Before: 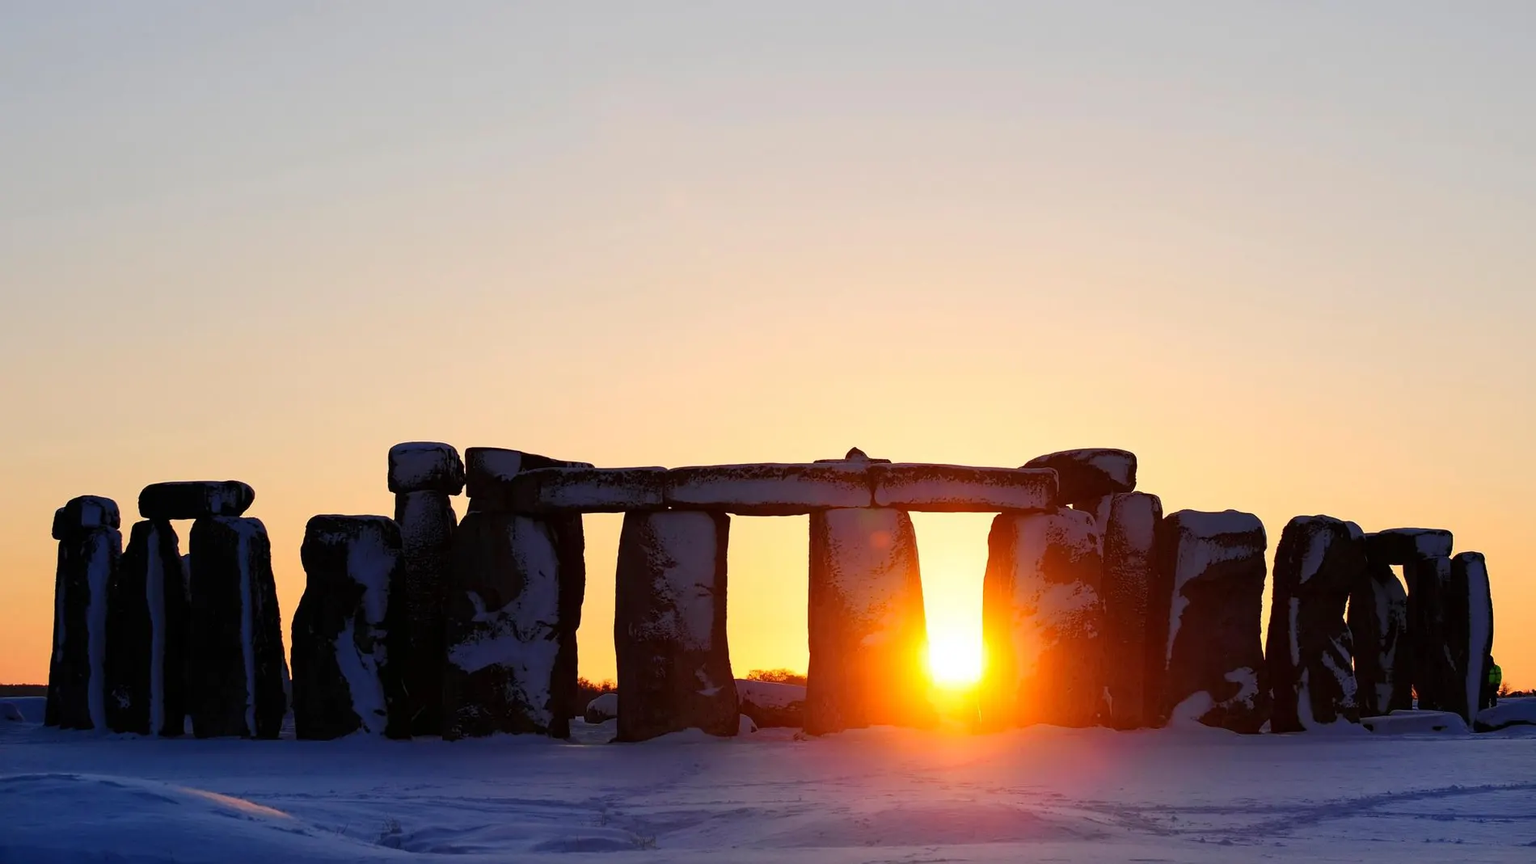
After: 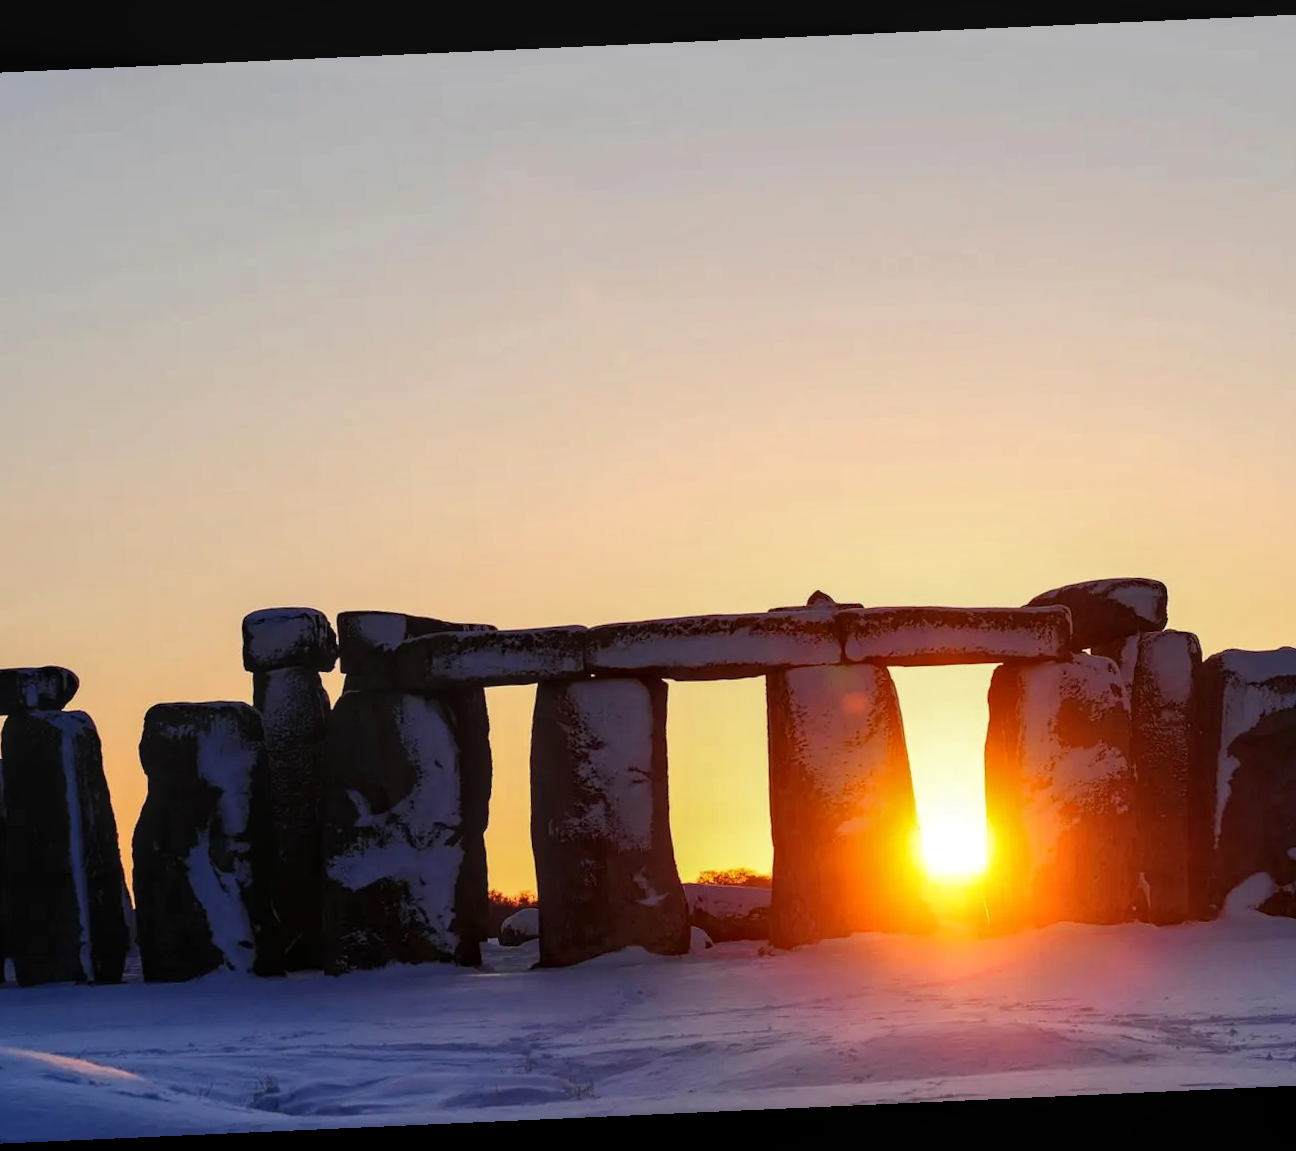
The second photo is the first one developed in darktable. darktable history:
crop and rotate: left 13.537%, right 19.796%
rotate and perspective: rotation -2.56°, automatic cropping off
local contrast: detail 130%
